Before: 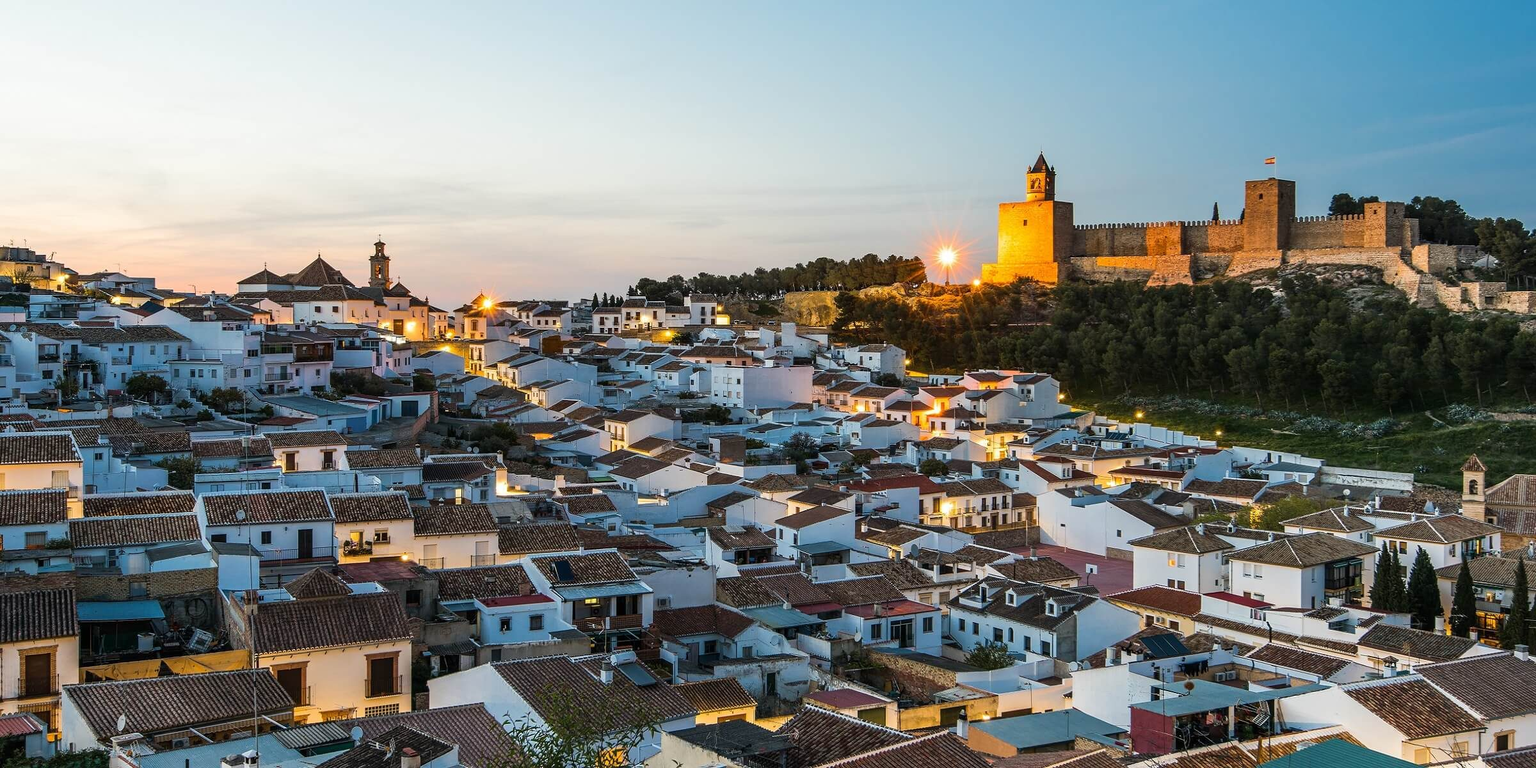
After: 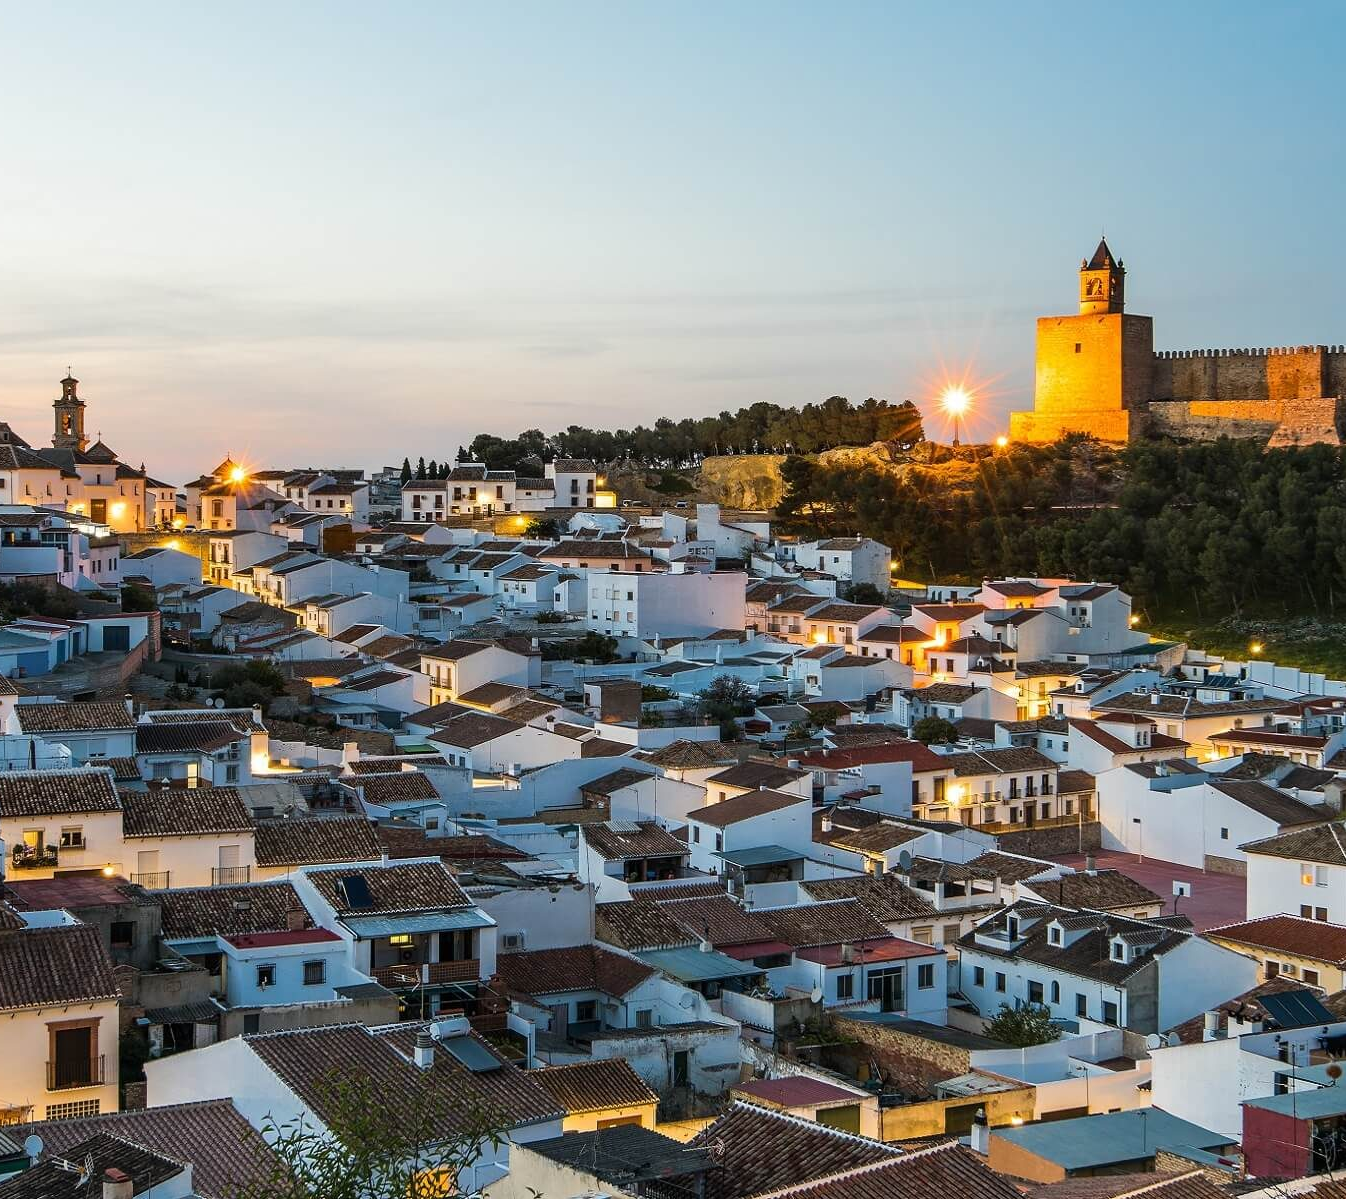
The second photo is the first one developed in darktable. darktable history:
crop: left 21.84%, right 22.067%, bottom 0.001%
